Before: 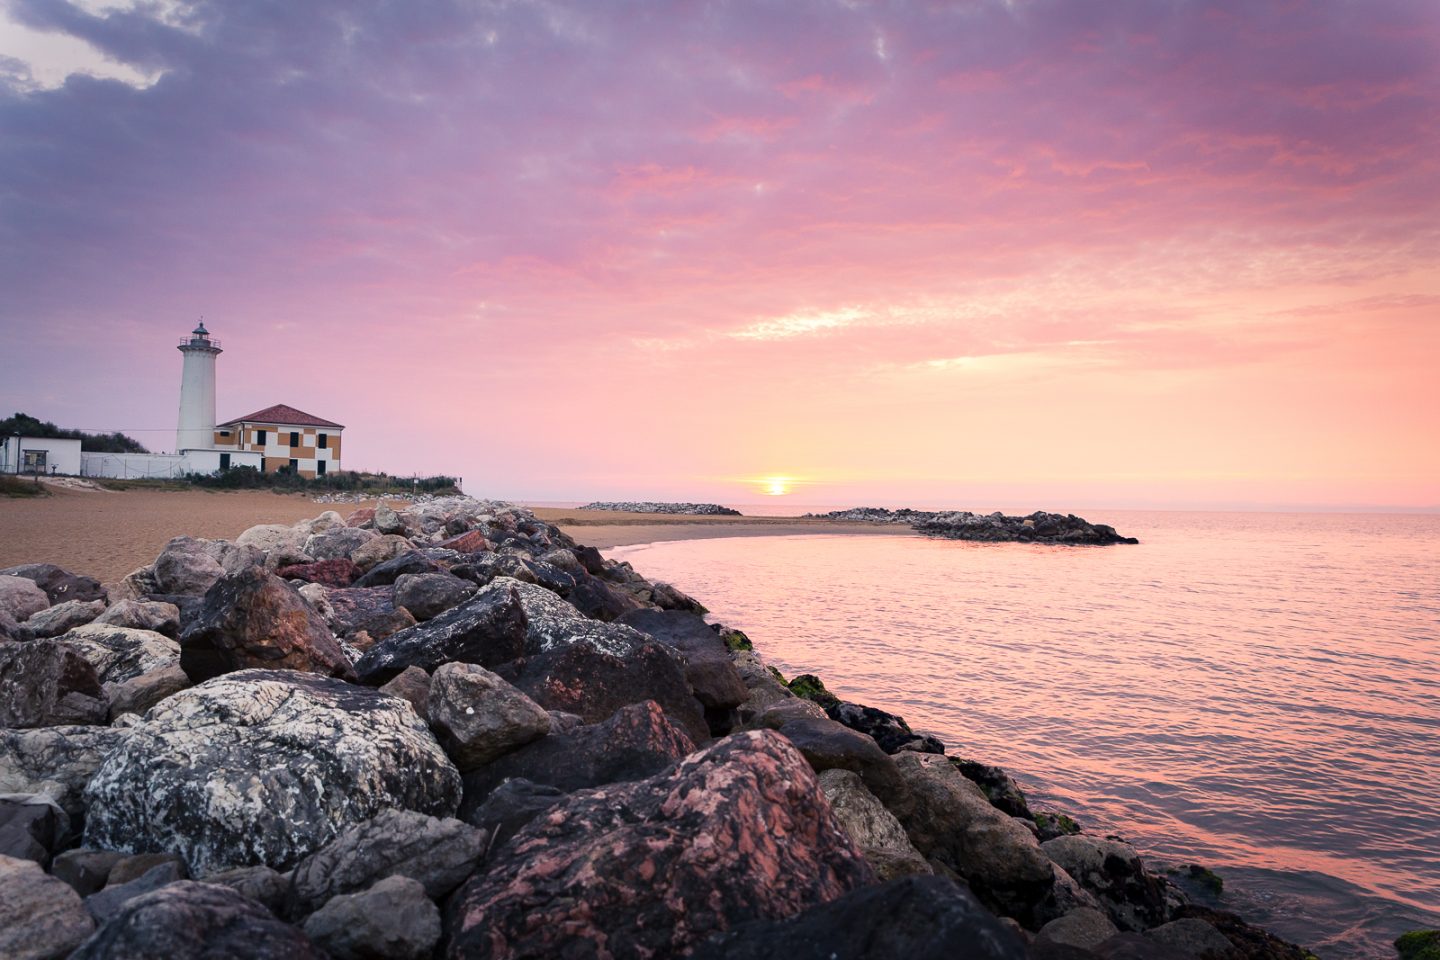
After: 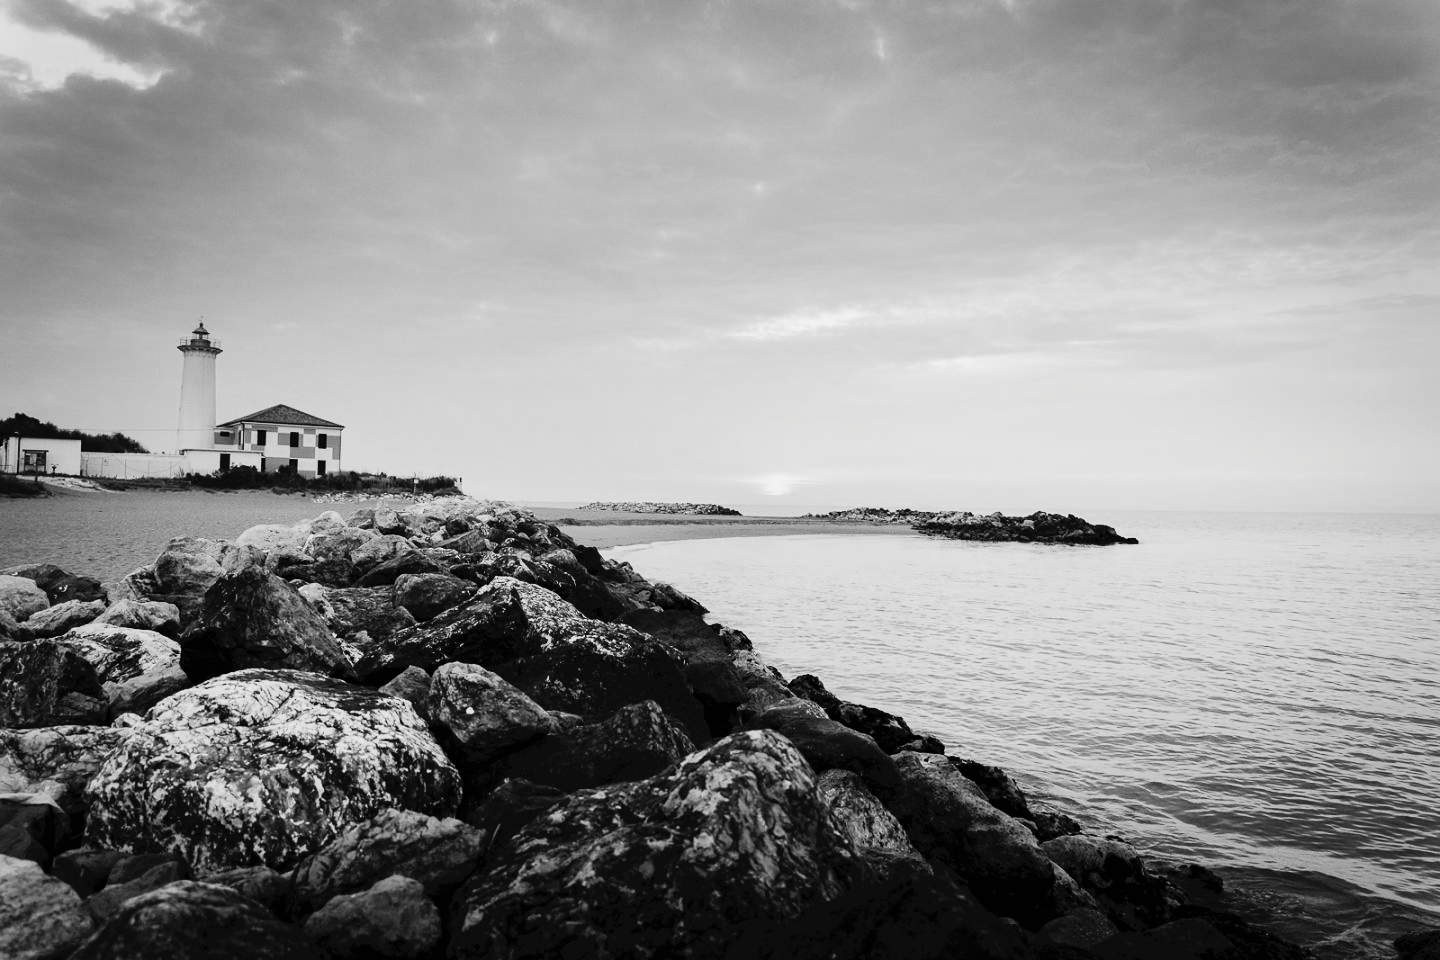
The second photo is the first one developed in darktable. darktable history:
tone curve: curves: ch0 [(0, 0) (0.003, 0.035) (0.011, 0.035) (0.025, 0.035) (0.044, 0.046) (0.069, 0.063) (0.1, 0.084) (0.136, 0.123) (0.177, 0.174) (0.224, 0.232) (0.277, 0.304) (0.335, 0.387) (0.399, 0.476) (0.468, 0.566) (0.543, 0.639) (0.623, 0.714) (0.709, 0.776) (0.801, 0.851) (0.898, 0.921) (1, 1)], color space Lab, independent channels, preserve colors none
tone equalizer: -8 EV -0.785 EV, -7 EV -0.672 EV, -6 EV -0.611 EV, -5 EV -0.423 EV, -3 EV 0.401 EV, -2 EV 0.6 EV, -1 EV 0.686 EV, +0 EV 0.765 EV
filmic rgb: black relative exposure -7.65 EV, white relative exposure 4.56 EV, hardness 3.61
exposure: black level correction 0, exposure 0.889 EV, compensate highlight preservation false
contrast brightness saturation: contrast -0.032, brightness -0.589, saturation -0.992
